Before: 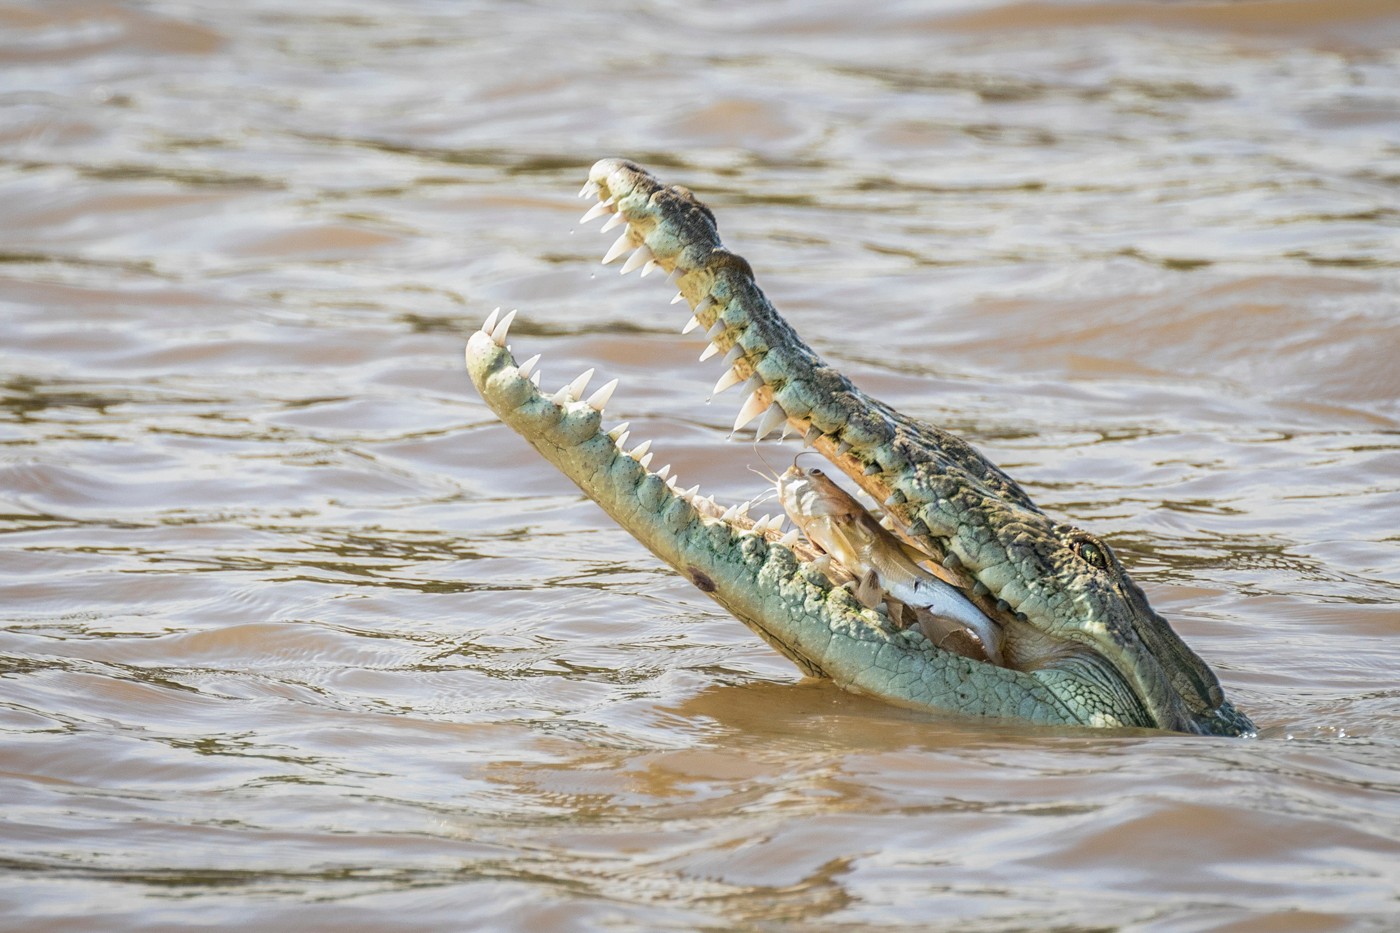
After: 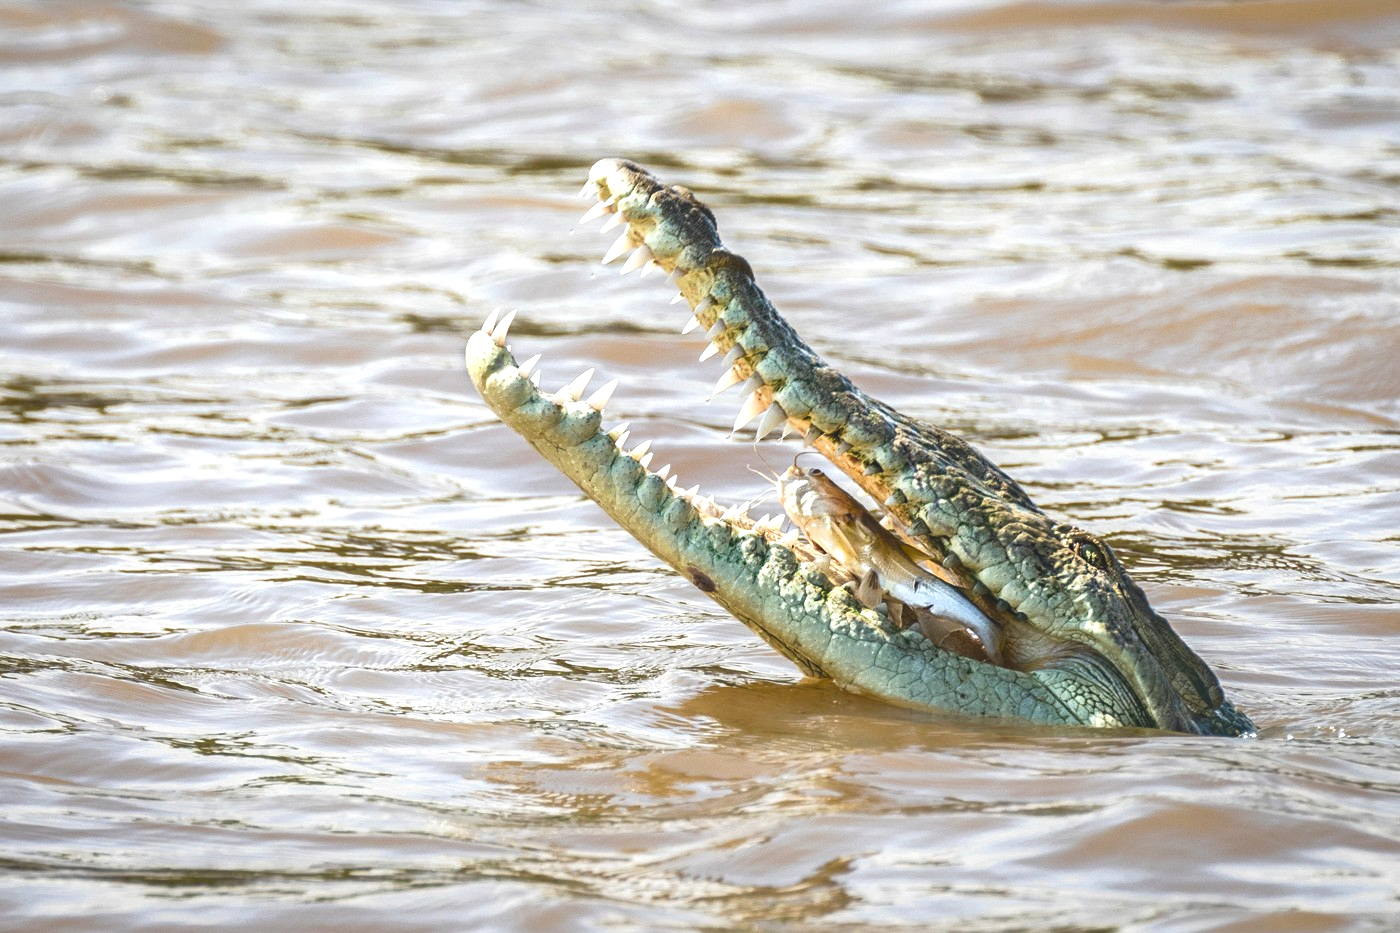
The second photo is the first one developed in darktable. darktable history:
color balance rgb: global offset › luminance 1.993%, perceptual saturation grading › global saturation 20%, perceptual saturation grading › highlights -25.559%, perceptual saturation grading › shadows 50.411%, perceptual brilliance grading › highlights 13.99%, perceptual brilliance grading › shadows -19.004%
